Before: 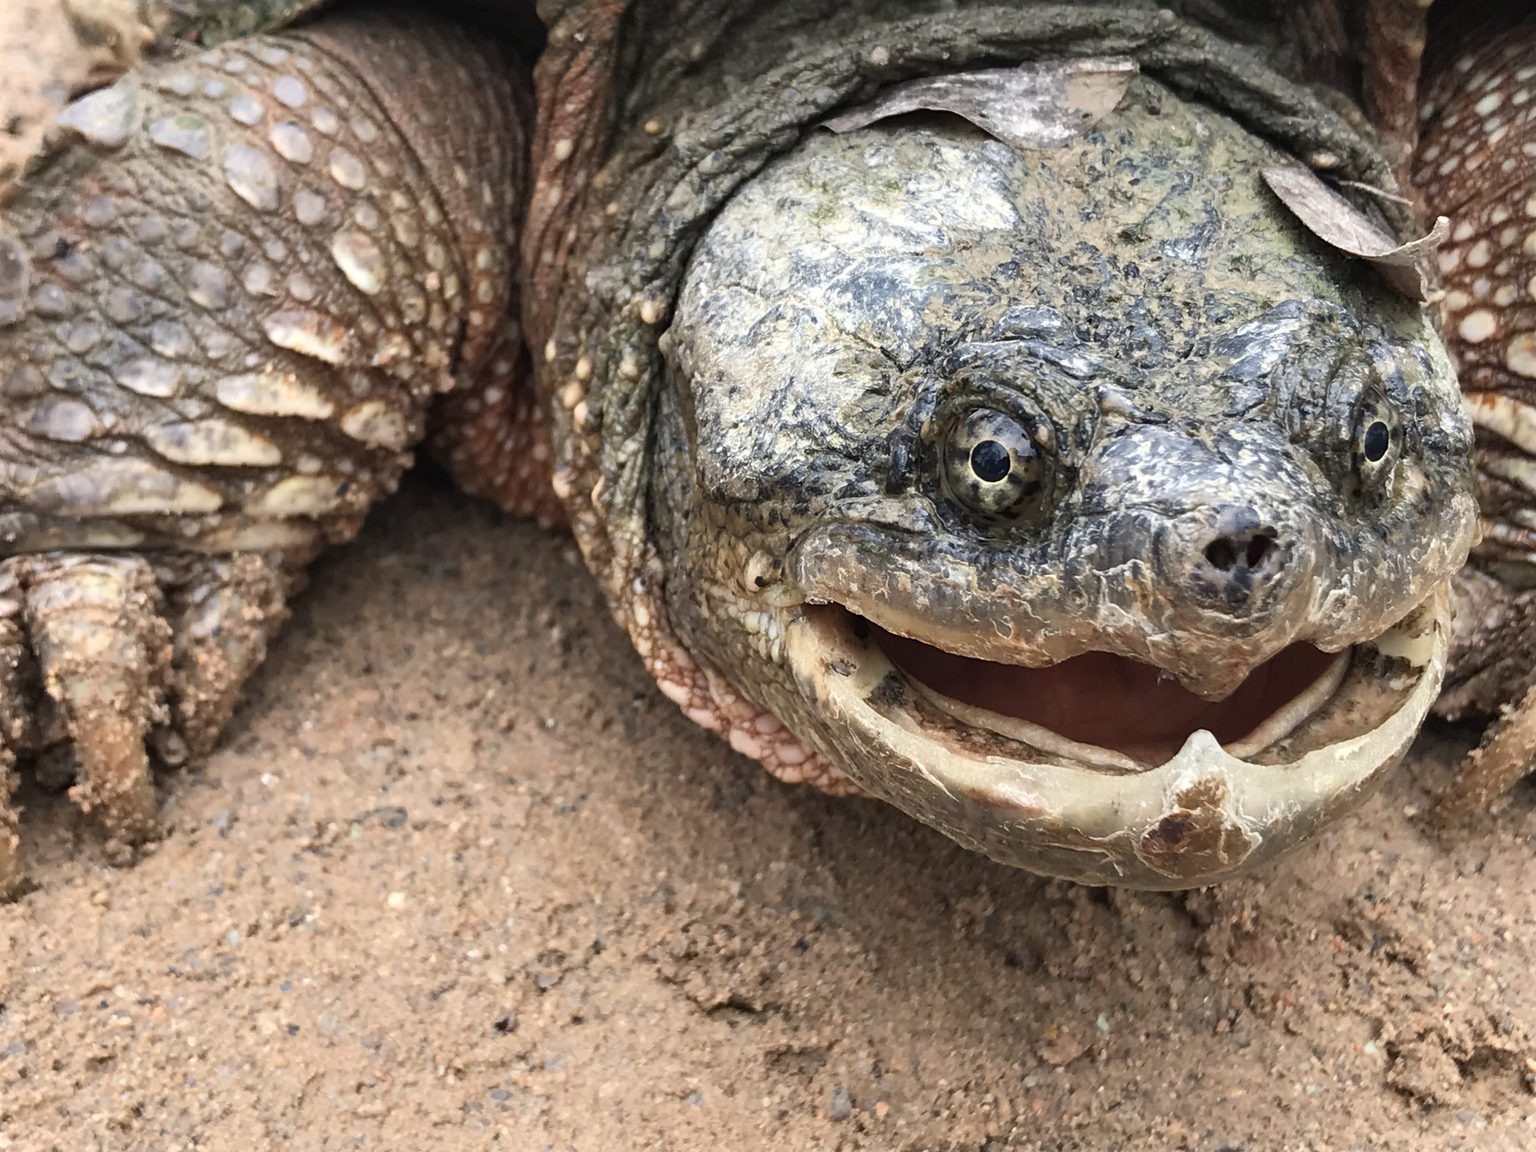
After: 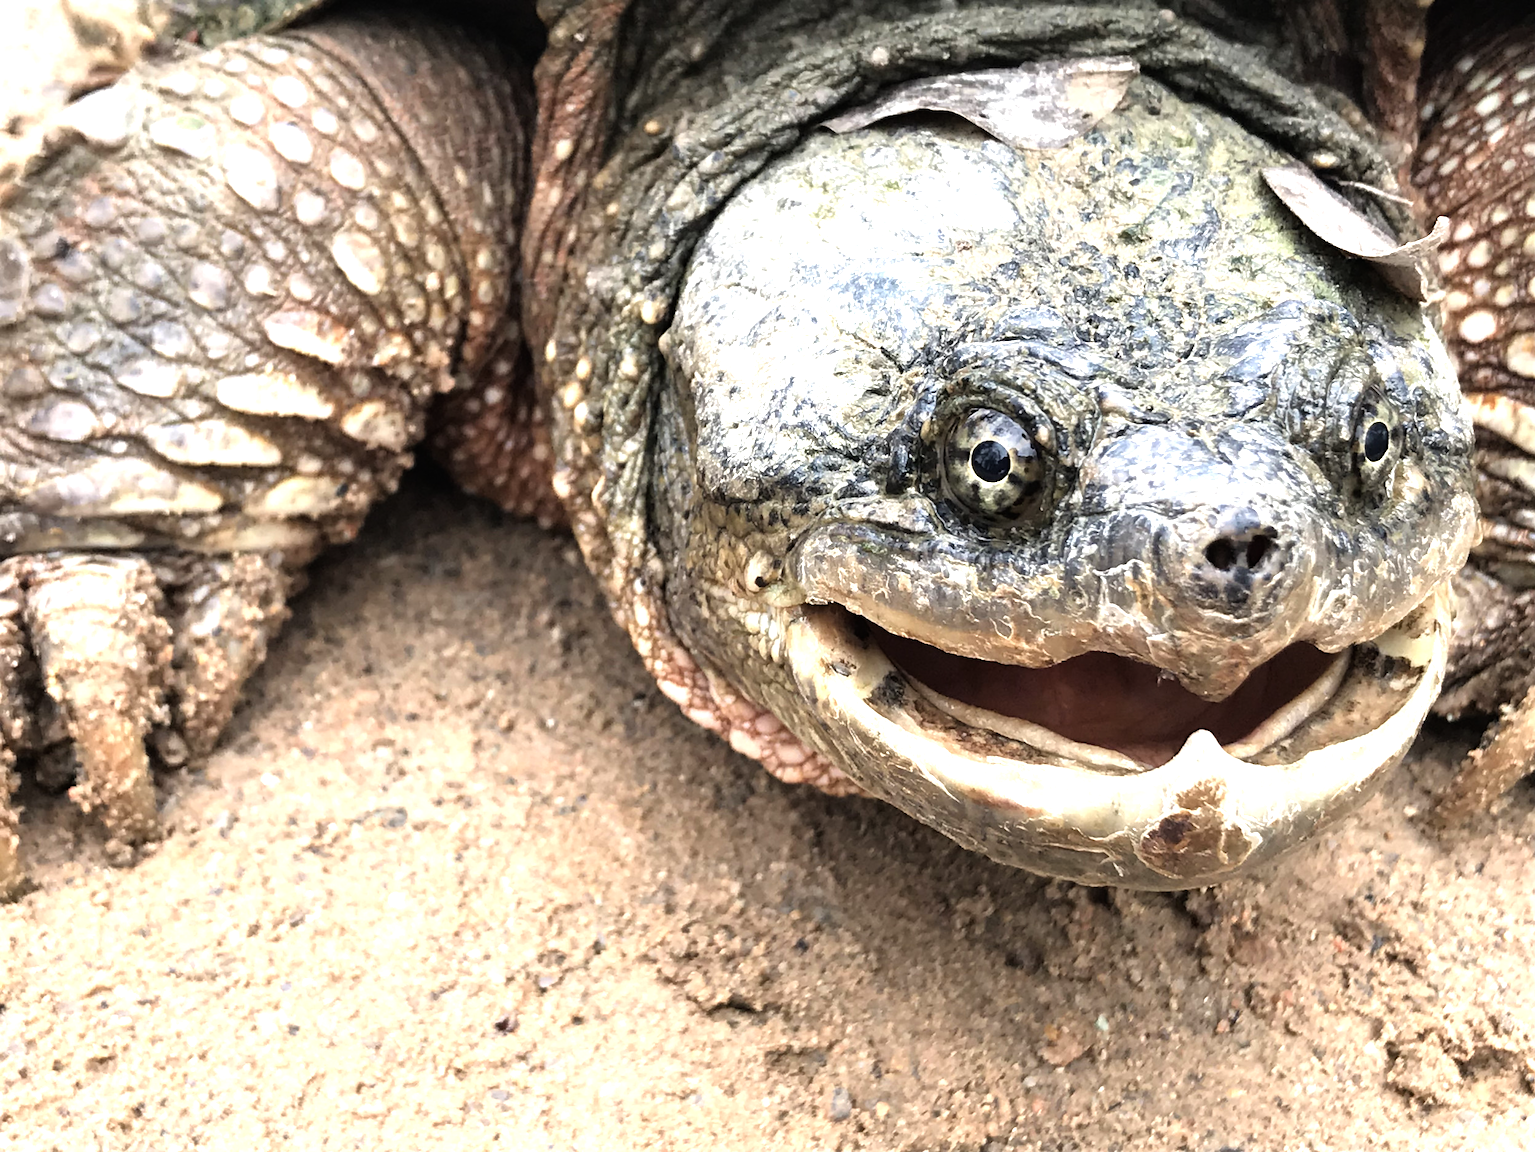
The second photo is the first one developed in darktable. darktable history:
tone equalizer: -8 EV -1.1 EV, -7 EV -1.01 EV, -6 EV -0.868 EV, -5 EV -0.591 EV, -3 EV 0.562 EV, -2 EV 0.878 EV, -1 EV 1 EV, +0 EV 1.08 EV
